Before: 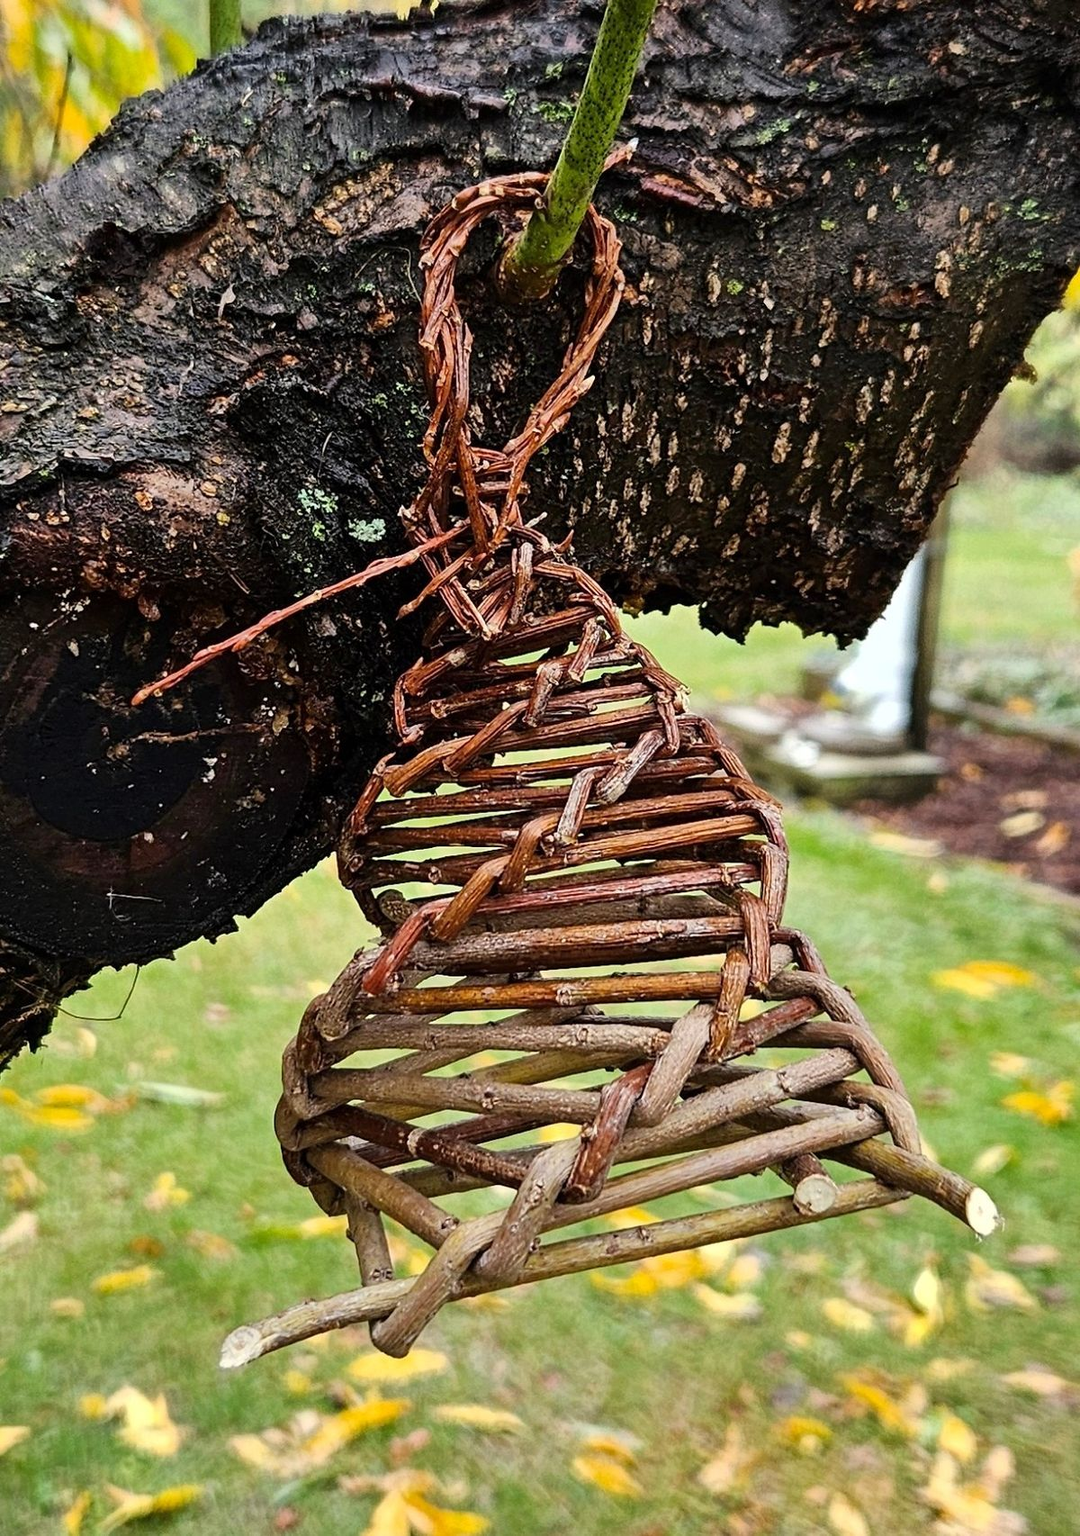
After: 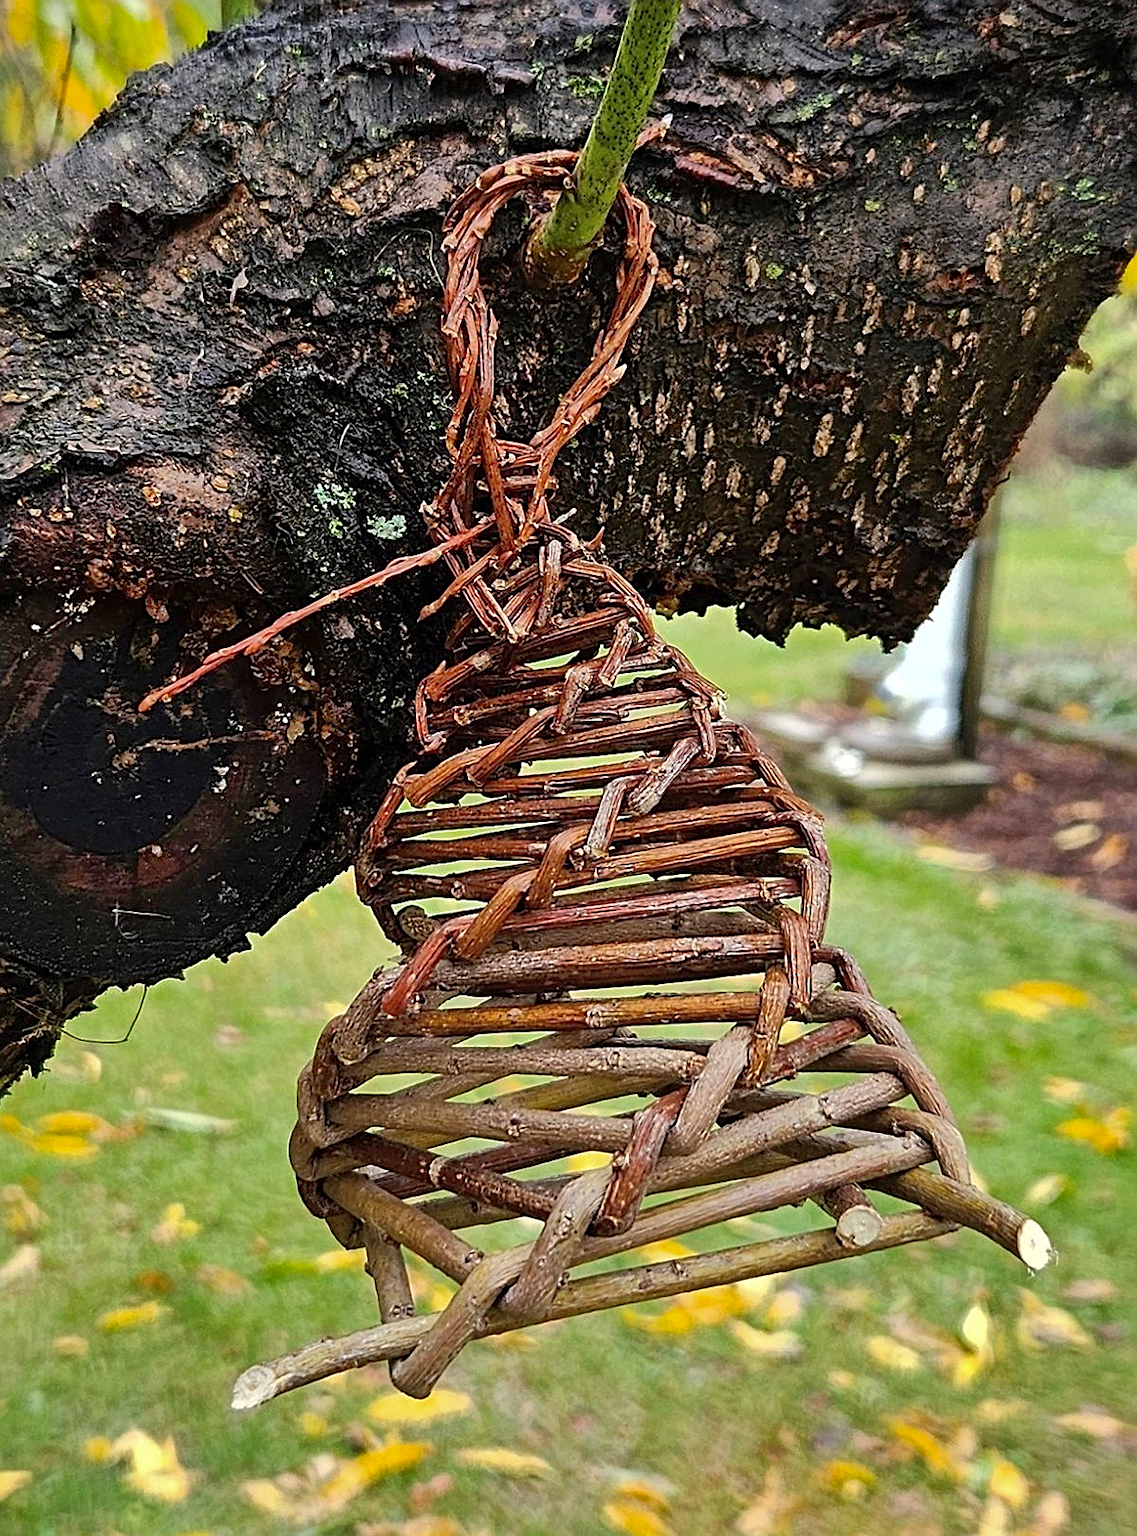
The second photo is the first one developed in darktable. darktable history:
sharpen: on, module defaults
tone equalizer: edges refinement/feathering 500, mask exposure compensation -1.57 EV, preserve details no
crop and rotate: top 1.935%, bottom 3.049%
shadows and highlights: on, module defaults
